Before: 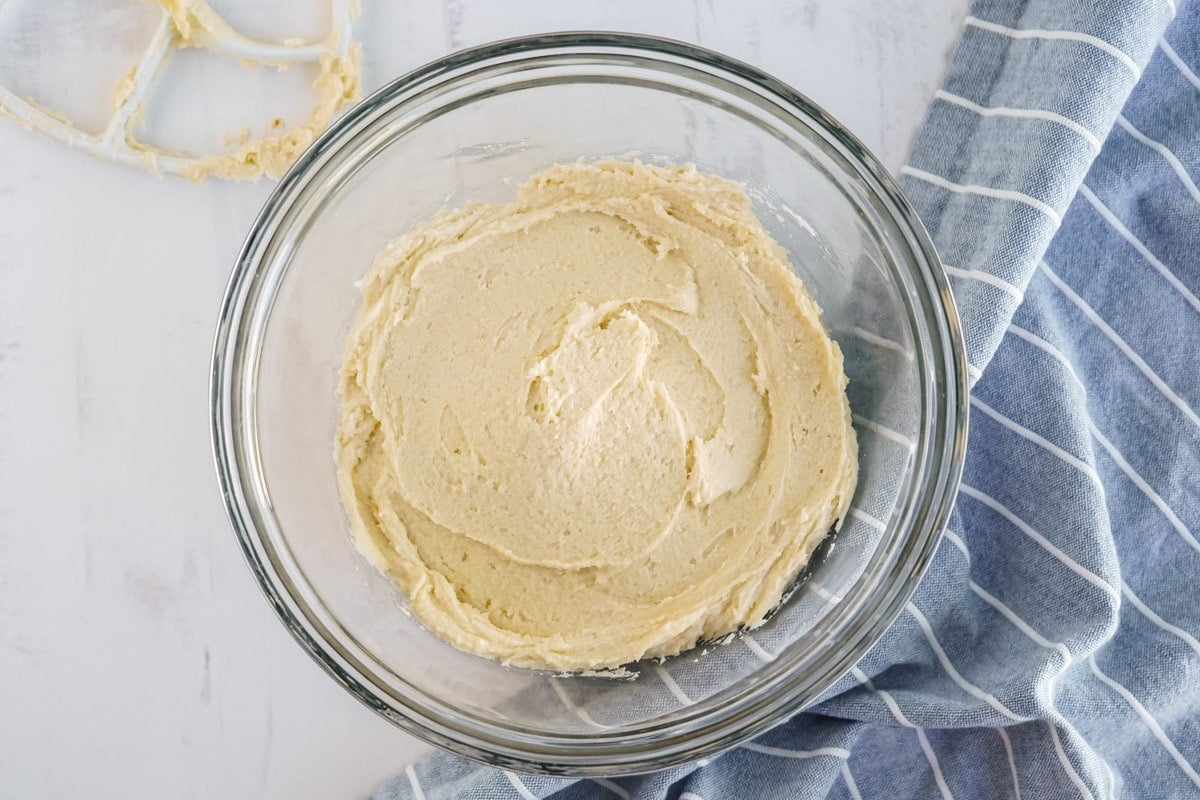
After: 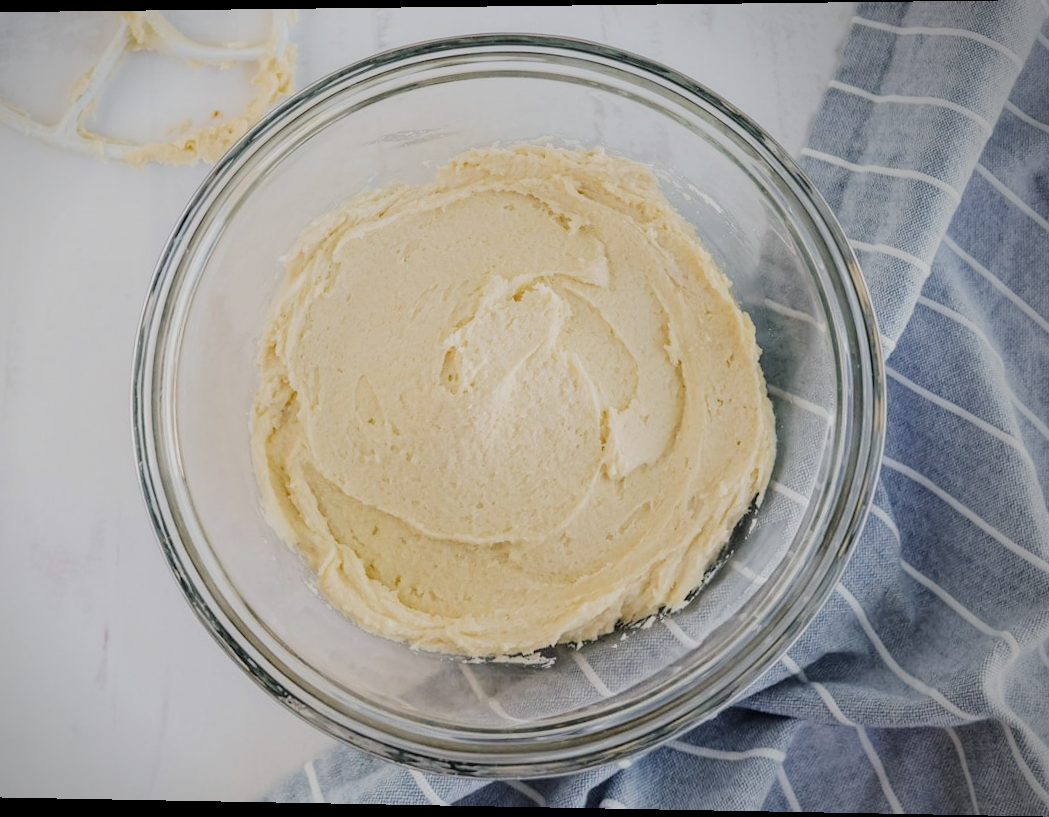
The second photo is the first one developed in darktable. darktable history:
crop and rotate: left 9.597%, right 10.195%
filmic rgb: black relative exposure -7.65 EV, white relative exposure 4.56 EV, hardness 3.61
vignetting: center (-0.15, 0.013)
rotate and perspective: rotation 0.128°, lens shift (vertical) -0.181, lens shift (horizontal) -0.044, shear 0.001, automatic cropping off
